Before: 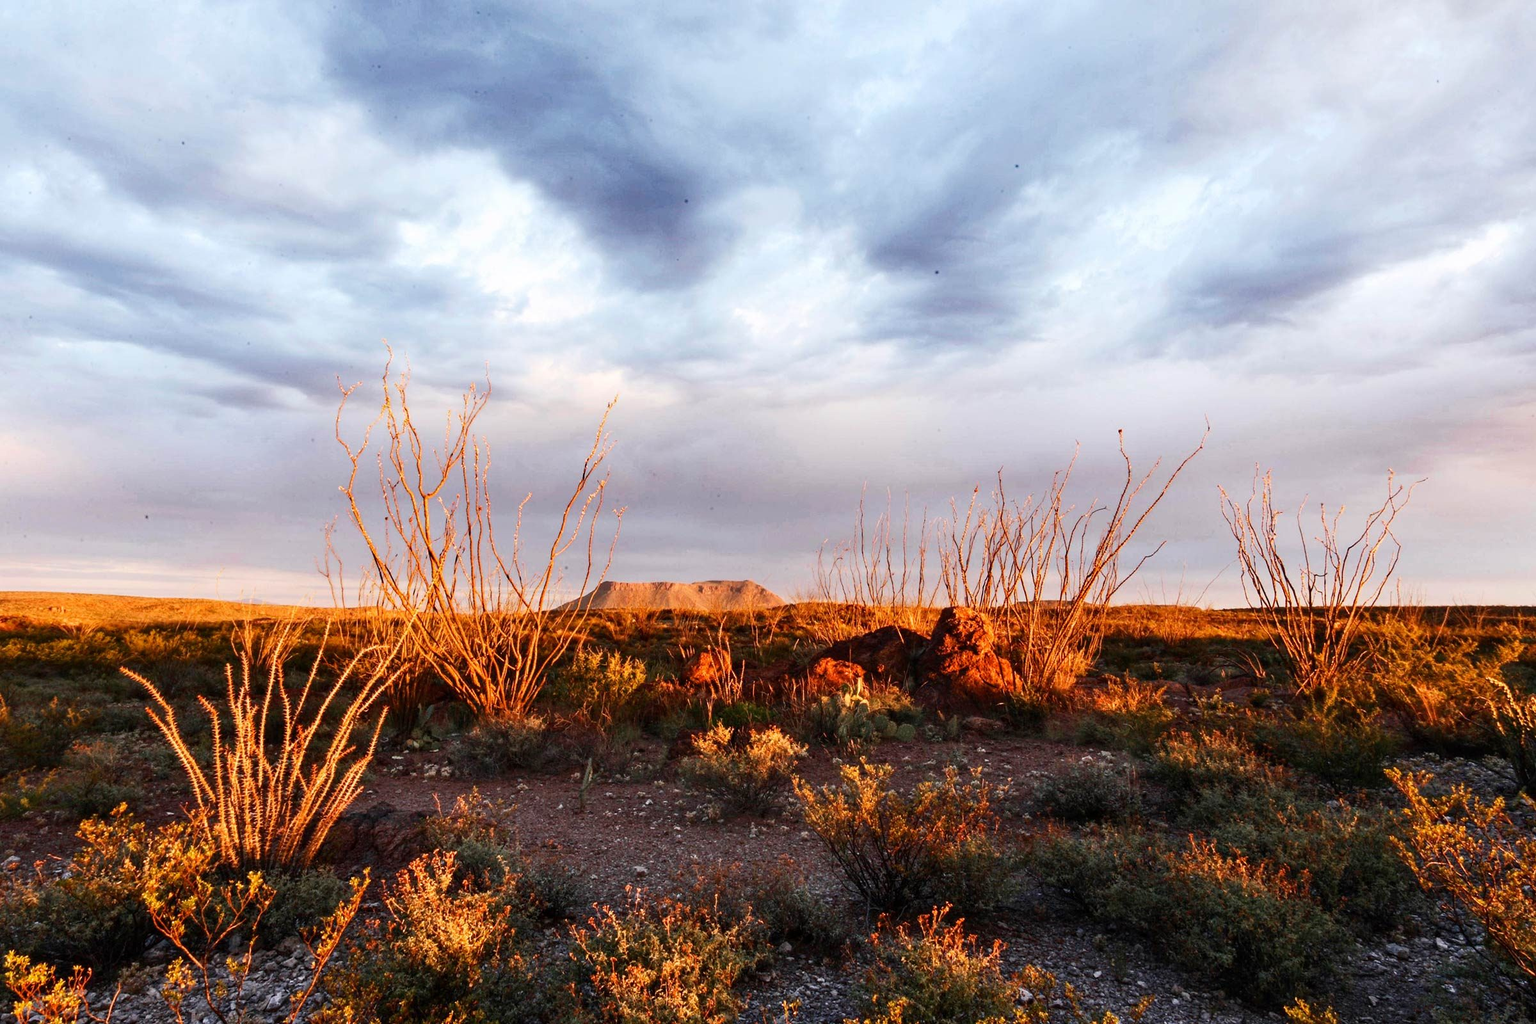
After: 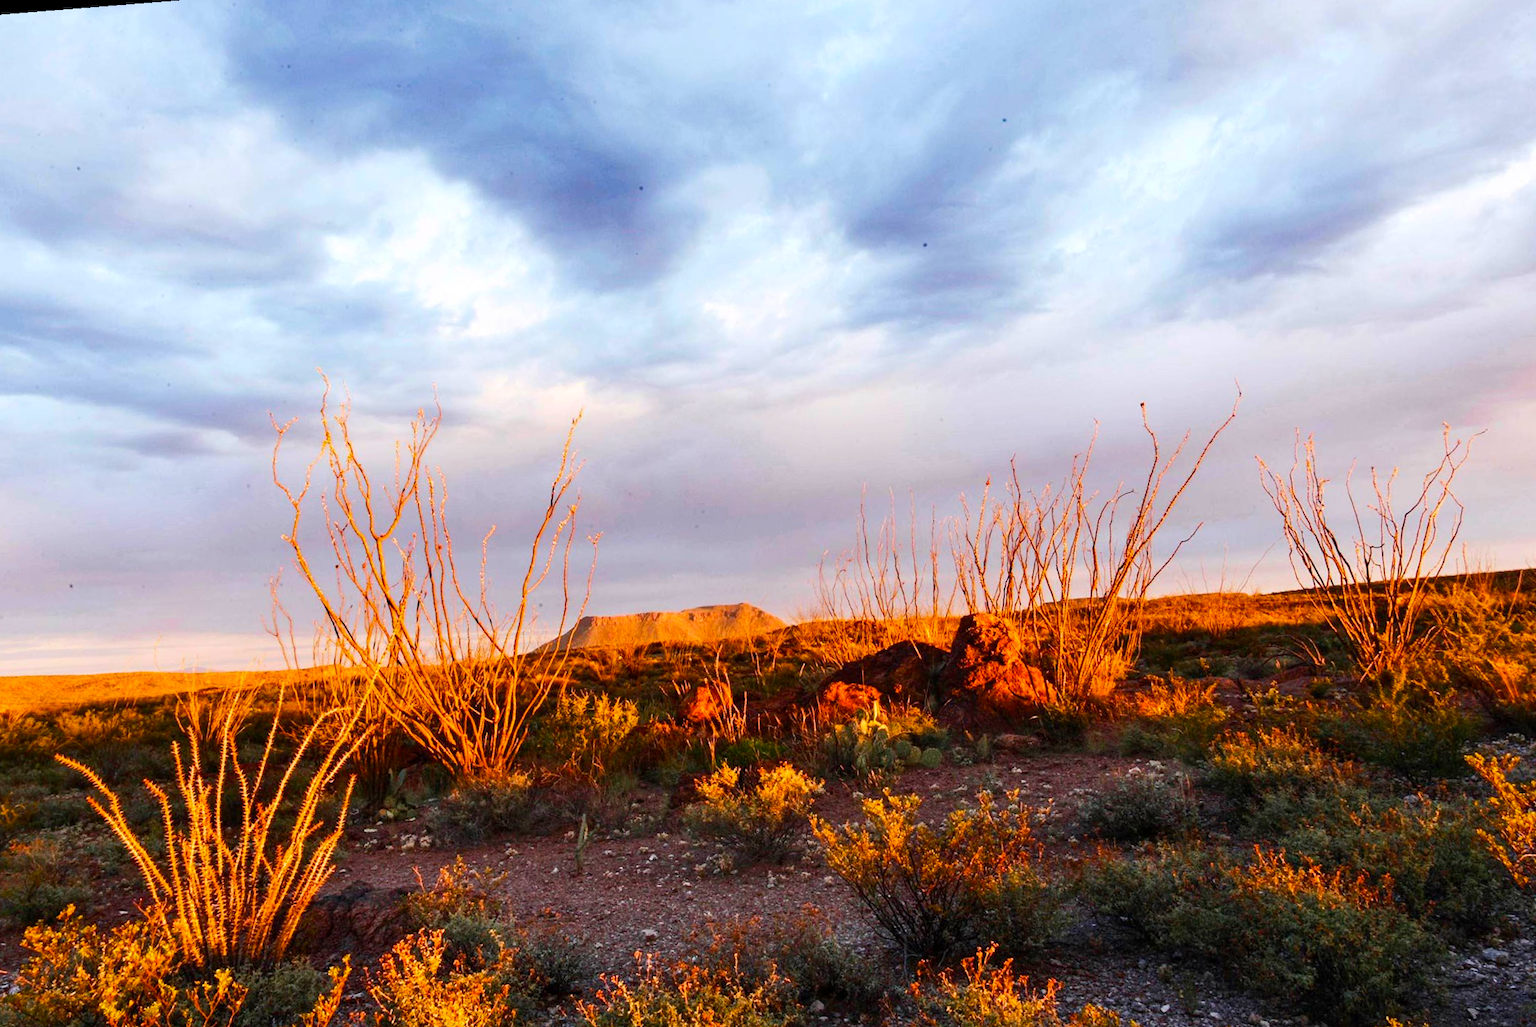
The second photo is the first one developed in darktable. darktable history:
rotate and perspective: rotation -4.57°, crop left 0.054, crop right 0.944, crop top 0.087, crop bottom 0.914
crop and rotate: left 2.536%, right 1.107%, bottom 2.246%
color balance rgb: perceptual saturation grading › global saturation 25%, perceptual brilliance grading › mid-tones 10%, perceptual brilliance grading › shadows 15%, global vibrance 20%
